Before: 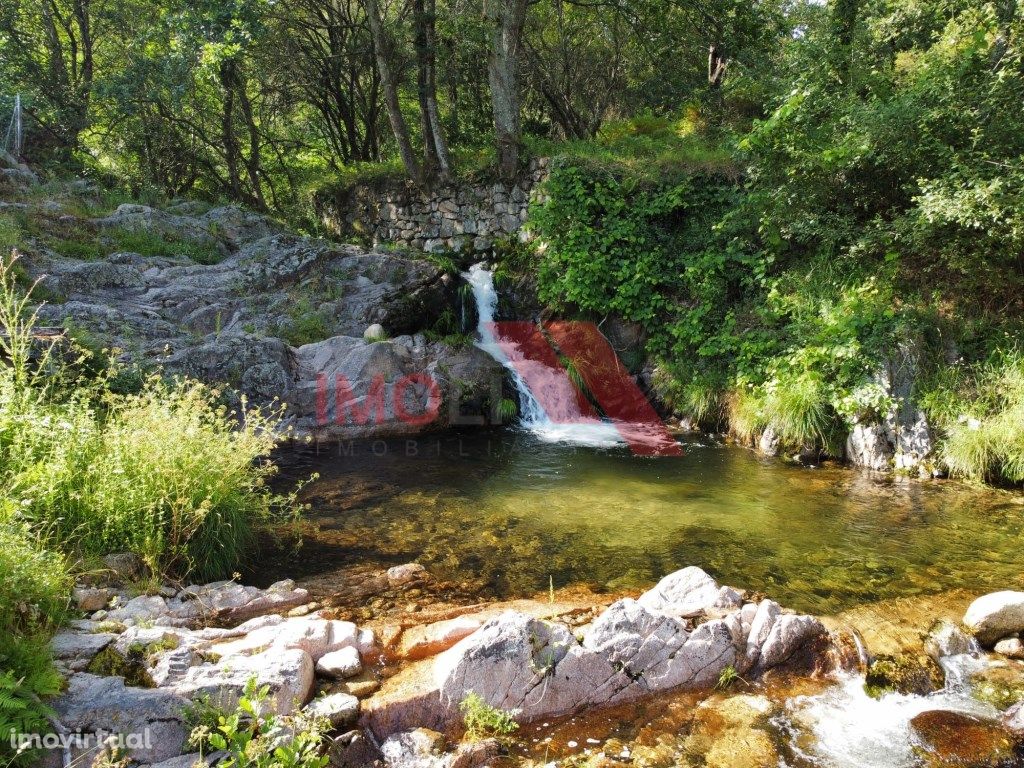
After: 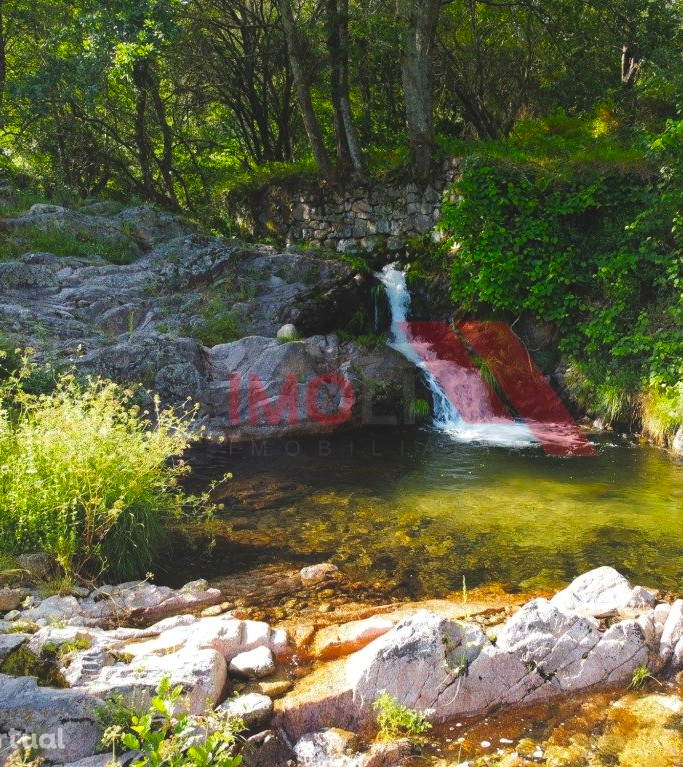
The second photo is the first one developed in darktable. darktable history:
shadows and highlights: shadows -89.26, highlights 89, soften with gaussian
local contrast: mode bilateral grid, contrast 16, coarseness 36, detail 106%, midtone range 0.2
crop and rotate: left 8.531%, right 24.691%
color balance rgb: global offset › luminance 1.505%, linear chroma grading › global chroma 14.571%, perceptual saturation grading › global saturation 12.59%
tone equalizer: edges refinement/feathering 500, mask exposure compensation -1.57 EV, preserve details no
